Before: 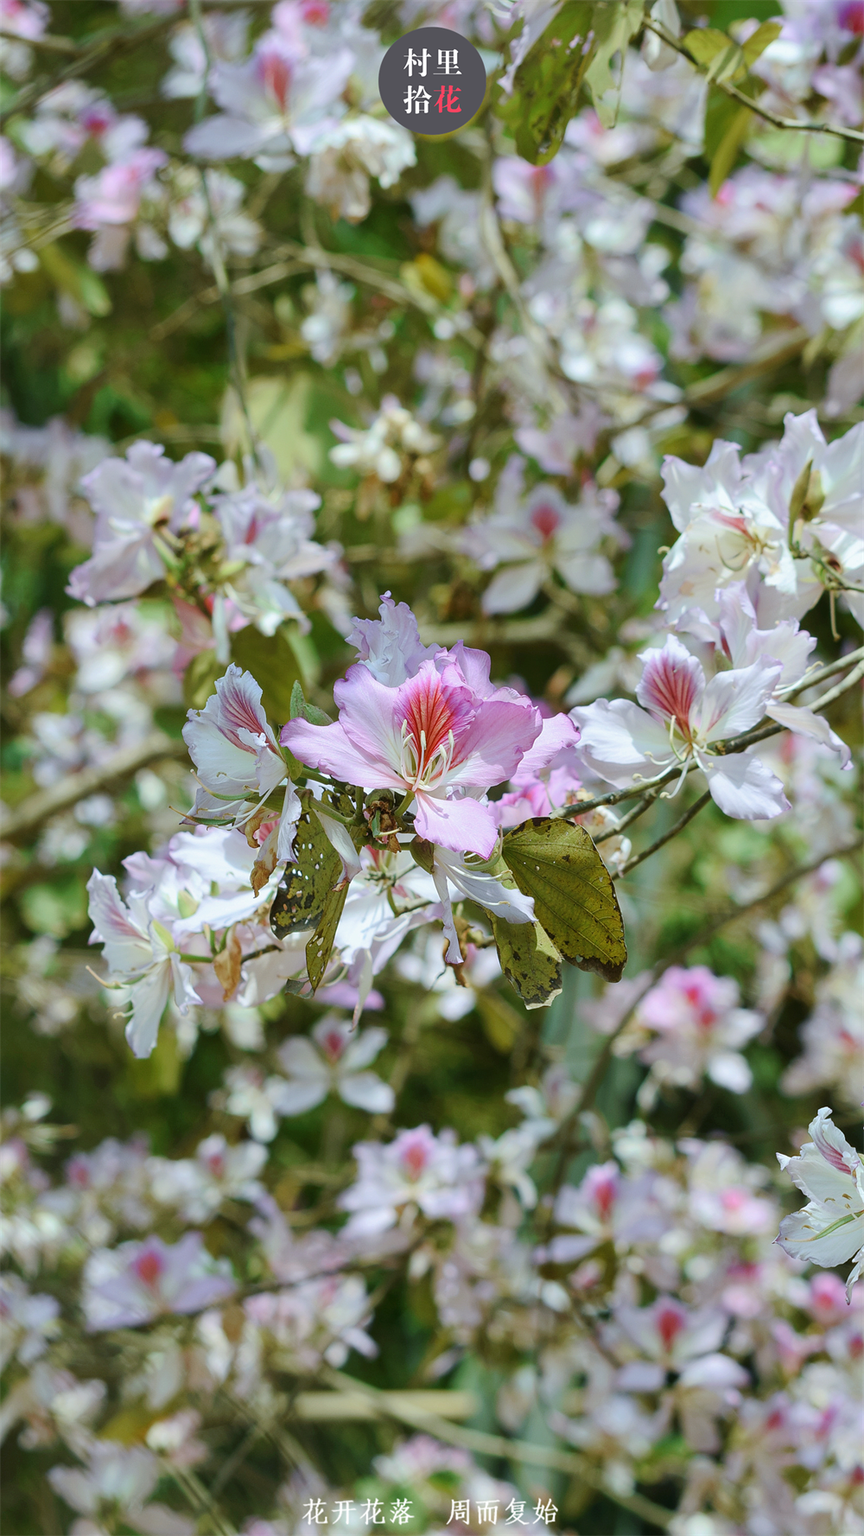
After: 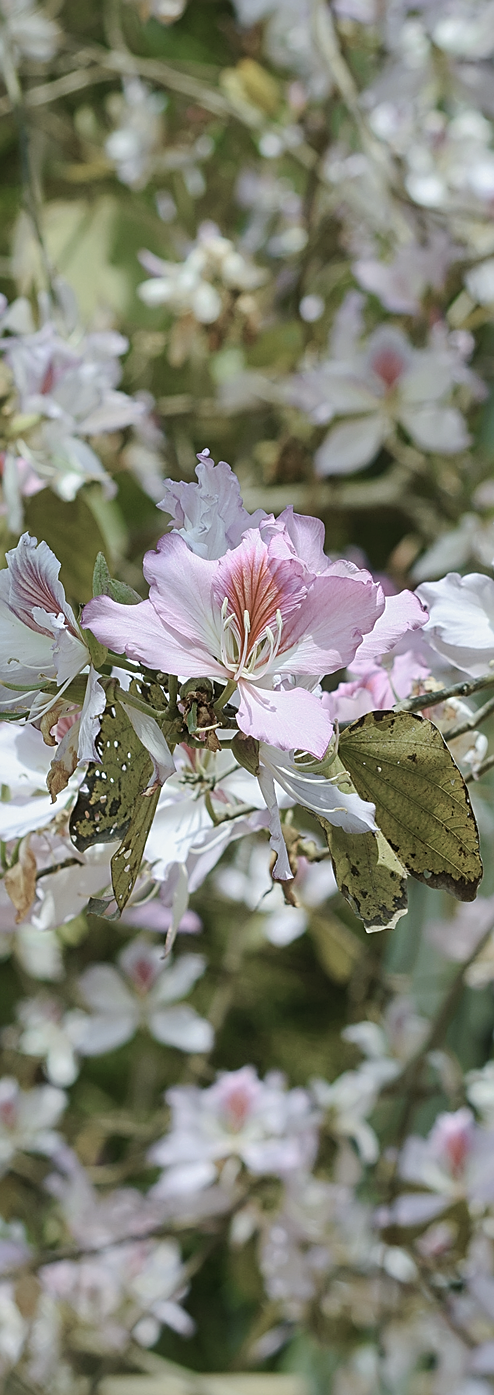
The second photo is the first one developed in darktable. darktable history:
color correction: saturation 0.5
color zones: curves: ch0 [(0.099, 0.624) (0.257, 0.596) (0.384, 0.376) (0.529, 0.492) (0.697, 0.564) (0.768, 0.532) (0.908, 0.644)]; ch1 [(0.112, 0.564) (0.254, 0.612) (0.432, 0.676) (0.592, 0.456) (0.743, 0.684) (0.888, 0.536)]; ch2 [(0.25, 0.5) (0.469, 0.36) (0.75, 0.5)]
crop and rotate: angle 0.02°, left 24.353%, top 13.219%, right 26.156%, bottom 8.224%
sharpen: on, module defaults
contrast equalizer: y [[0.5, 0.5, 0.472, 0.5, 0.5, 0.5], [0.5 ×6], [0.5 ×6], [0 ×6], [0 ×6]]
shadows and highlights: shadows 60, highlights -60.23, soften with gaussian
